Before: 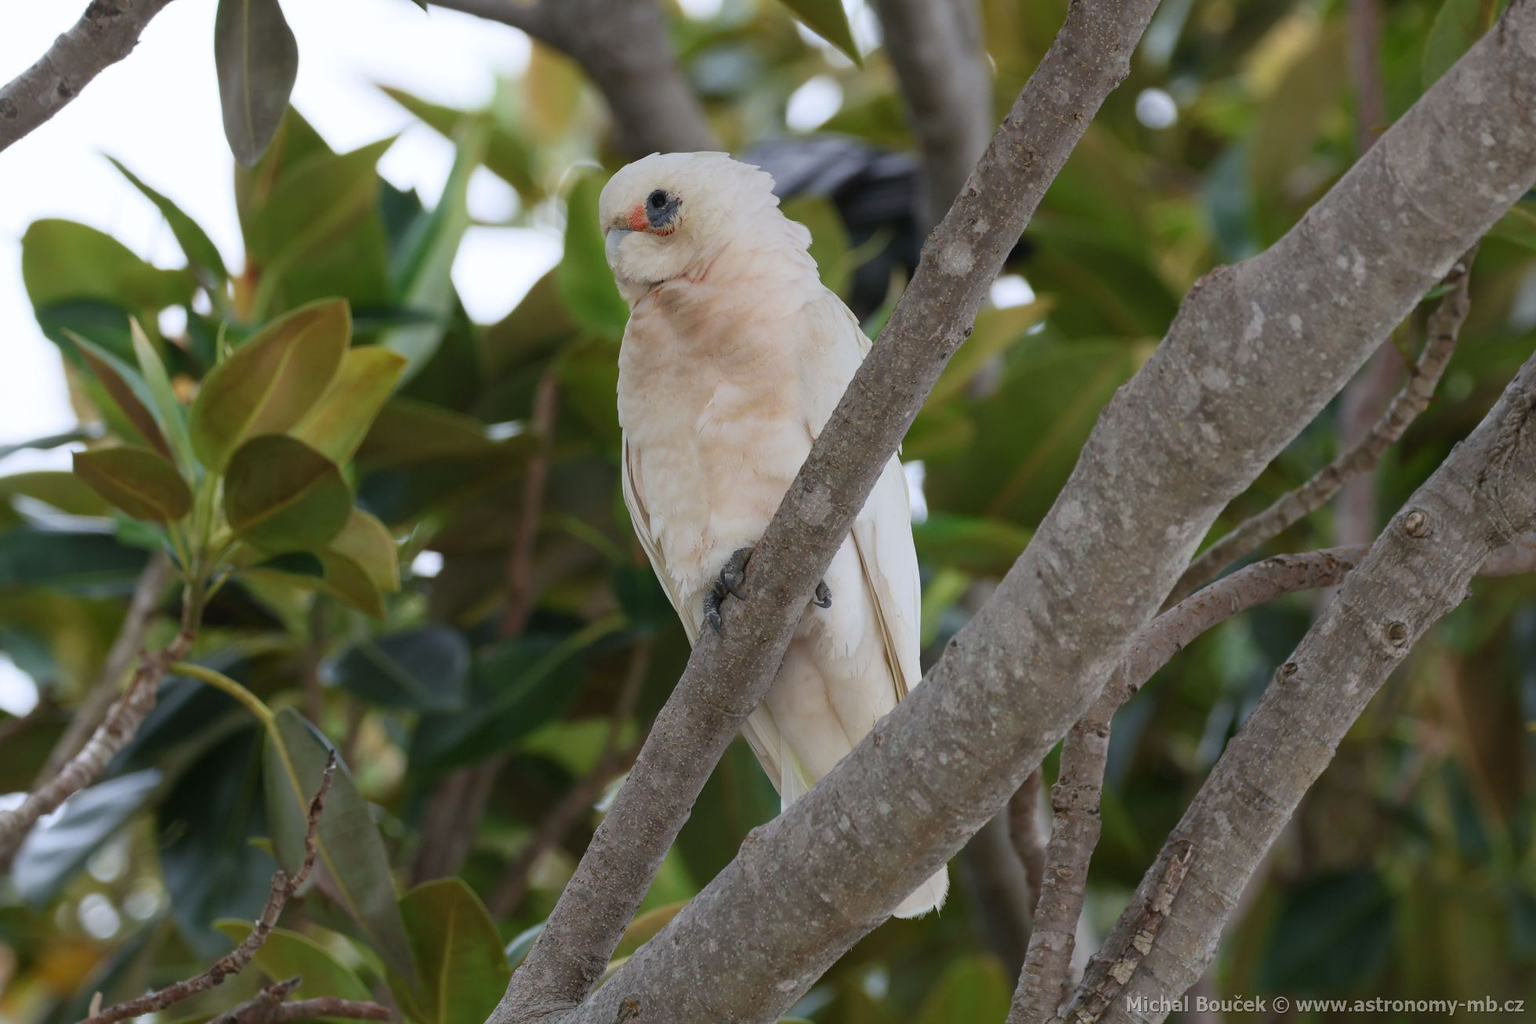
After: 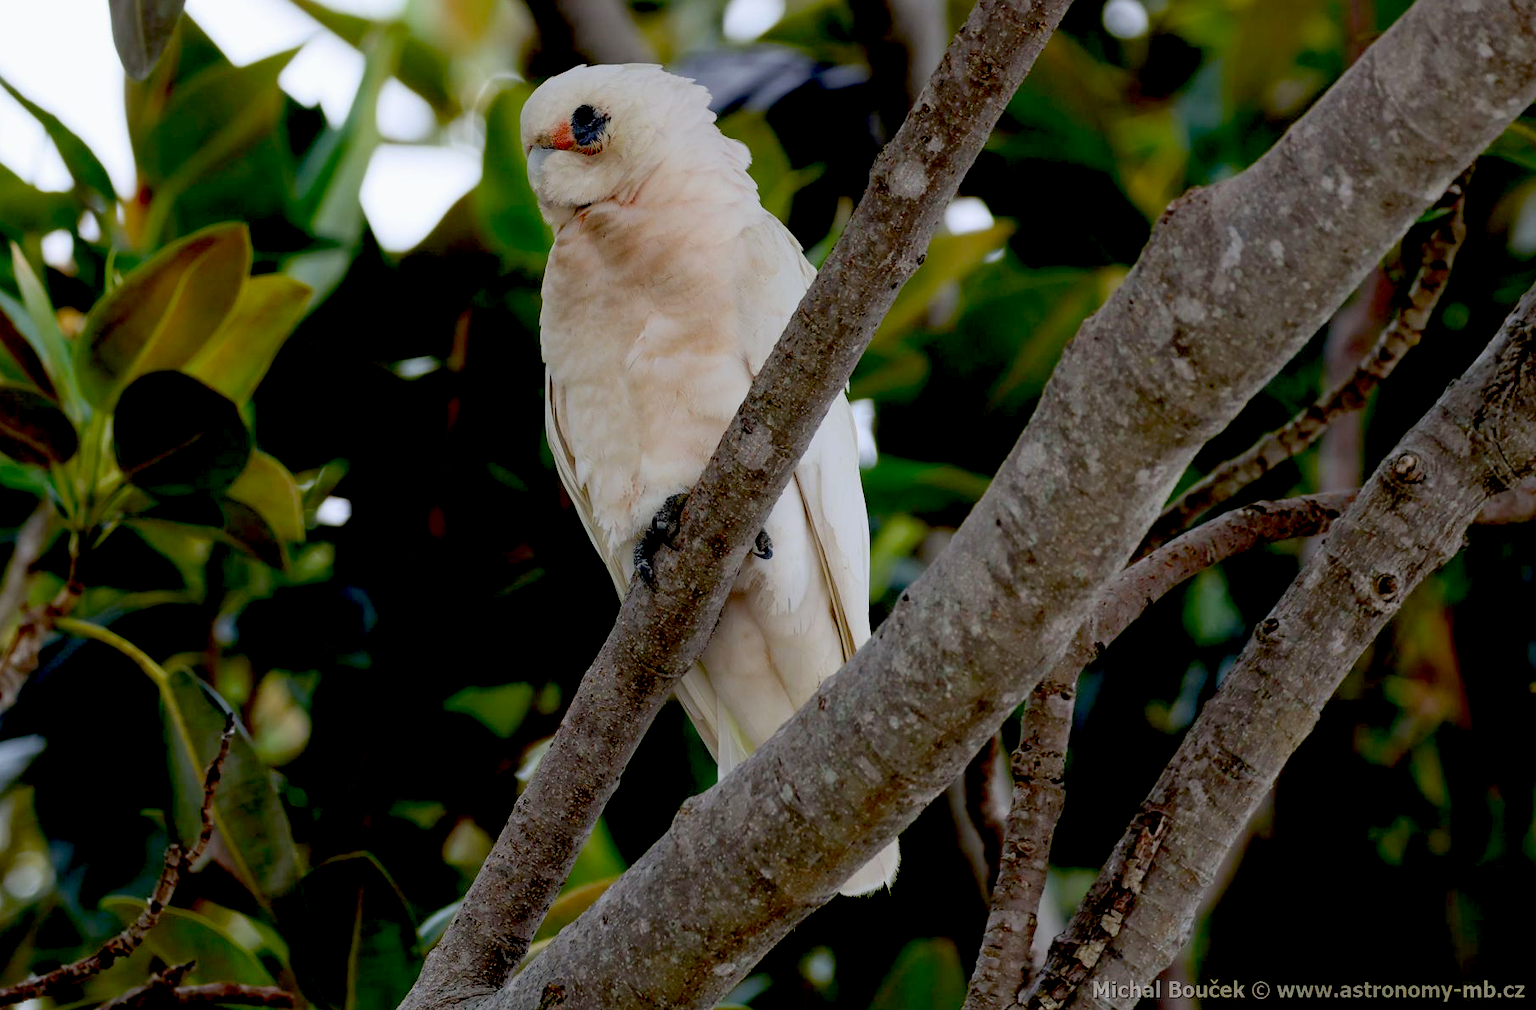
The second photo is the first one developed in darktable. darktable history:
exposure: black level correction 0.056, exposure -0.036 EV, compensate highlight preservation false
crop and rotate: left 7.889%, top 9.145%
